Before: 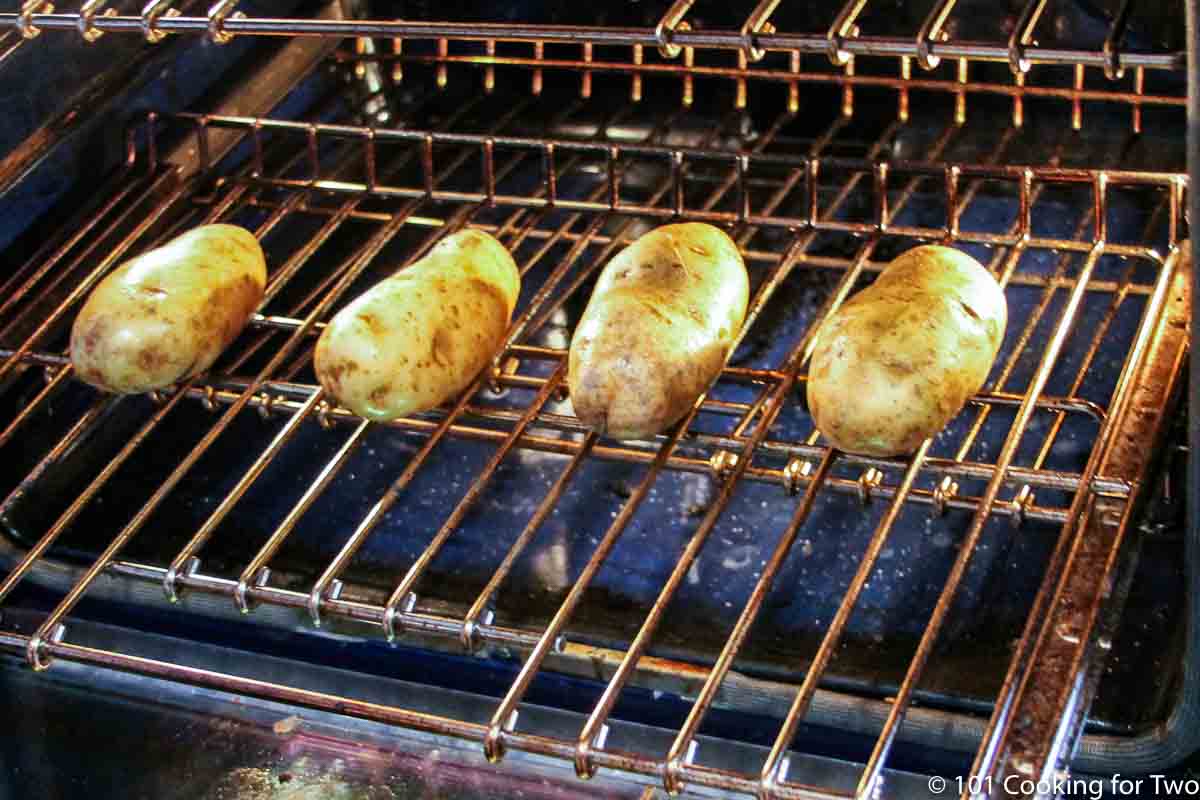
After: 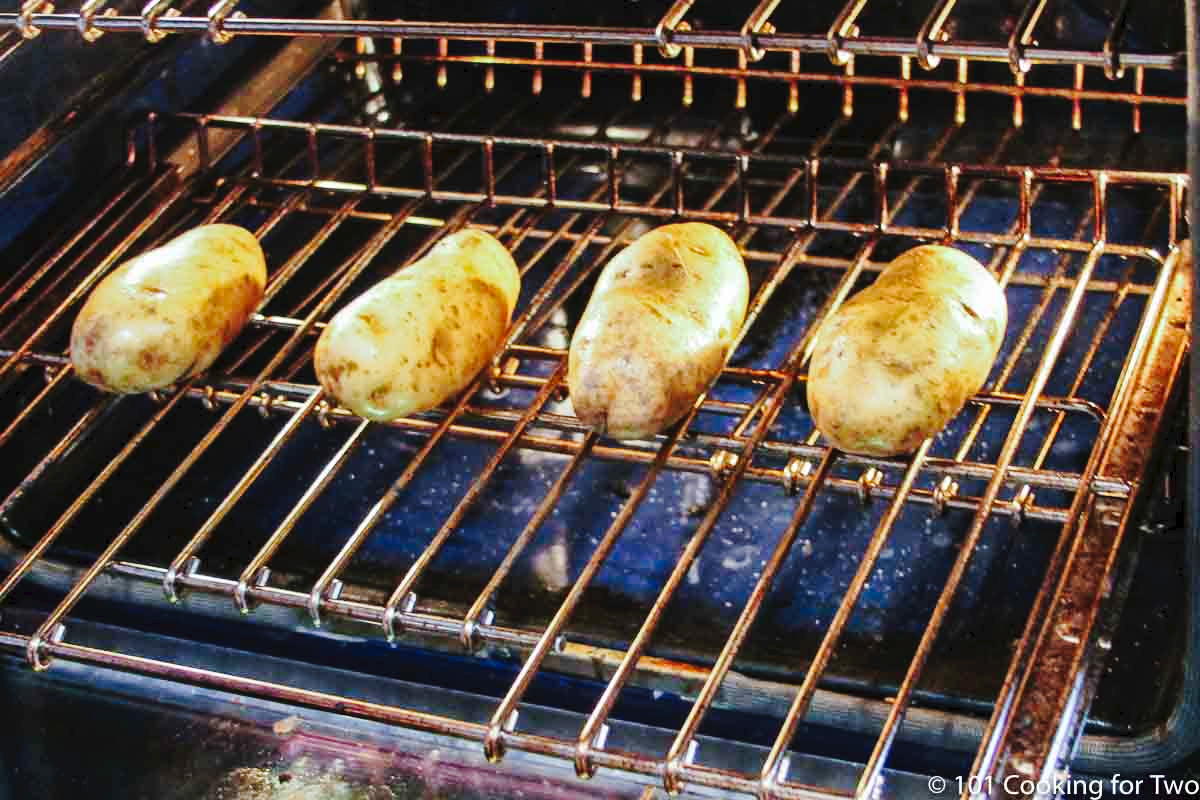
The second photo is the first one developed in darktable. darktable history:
tone curve: curves: ch0 [(0, 0) (0.003, 0.031) (0.011, 0.041) (0.025, 0.054) (0.044, 0.06) (0.069, 0.083) (0.1, 0.108) (0.136, 0.135) (0.177, 0.179) (0.224, 0.231) (0.277, 0.294) (0.335, 0.378) (0.399, 0.463) (0.468, 0.552) (0.543, 0.627) (0.623, 0.694) (0.709, 0.776) (0.801, 0.849) (0.898, 0.905) (1, 1)], preserve colors none
